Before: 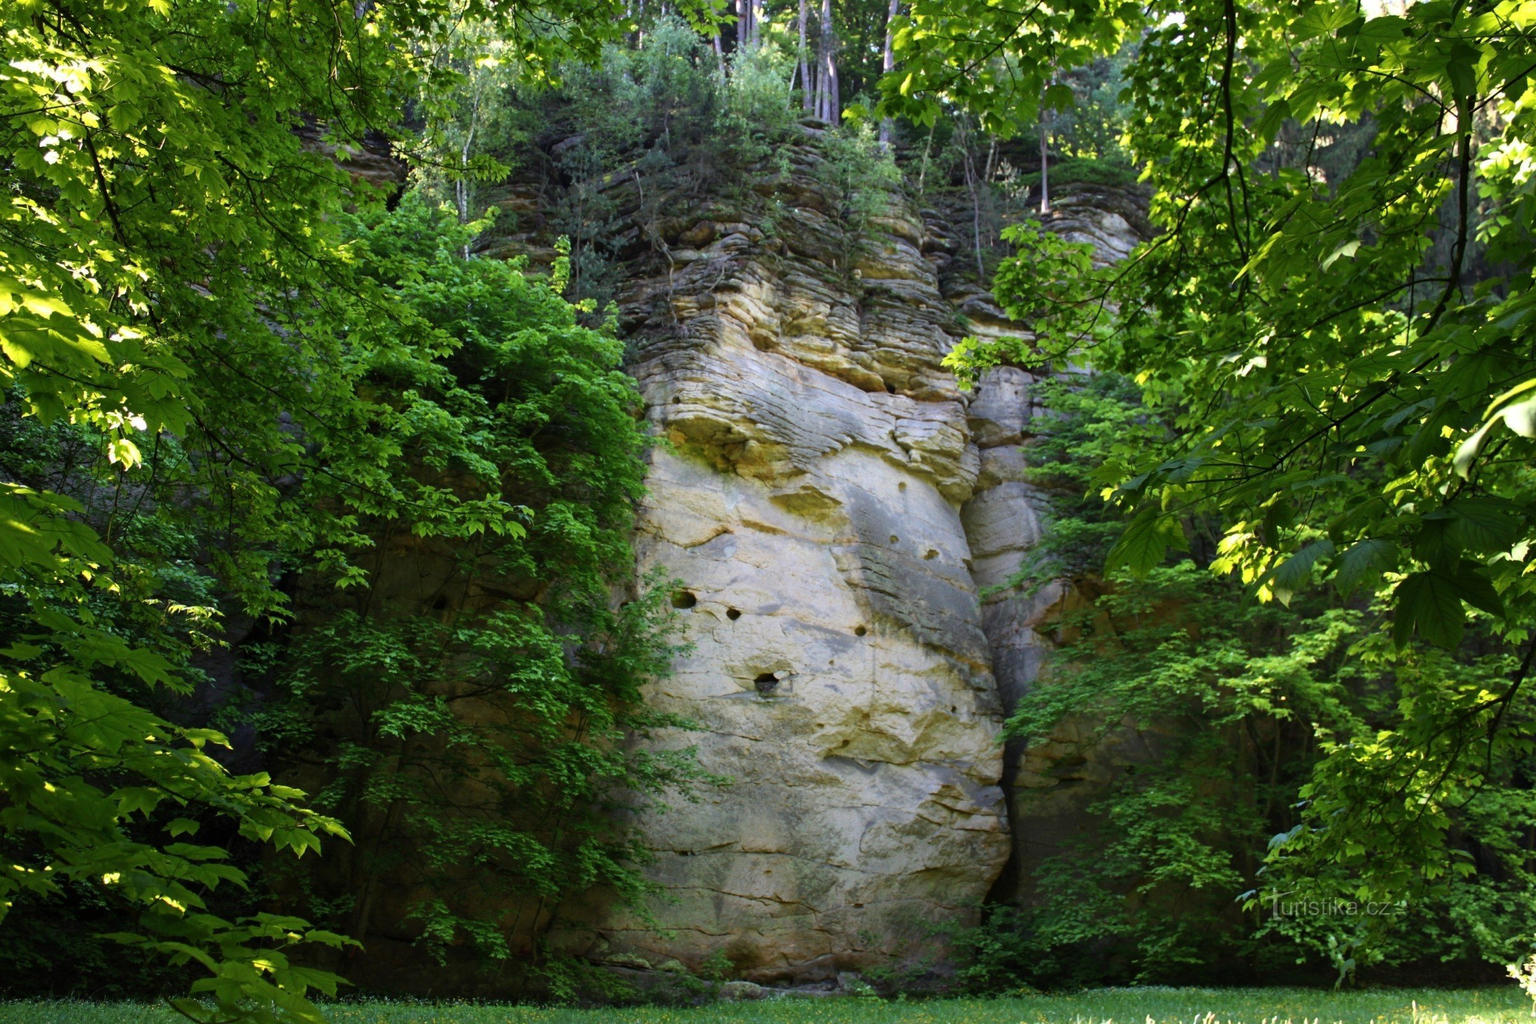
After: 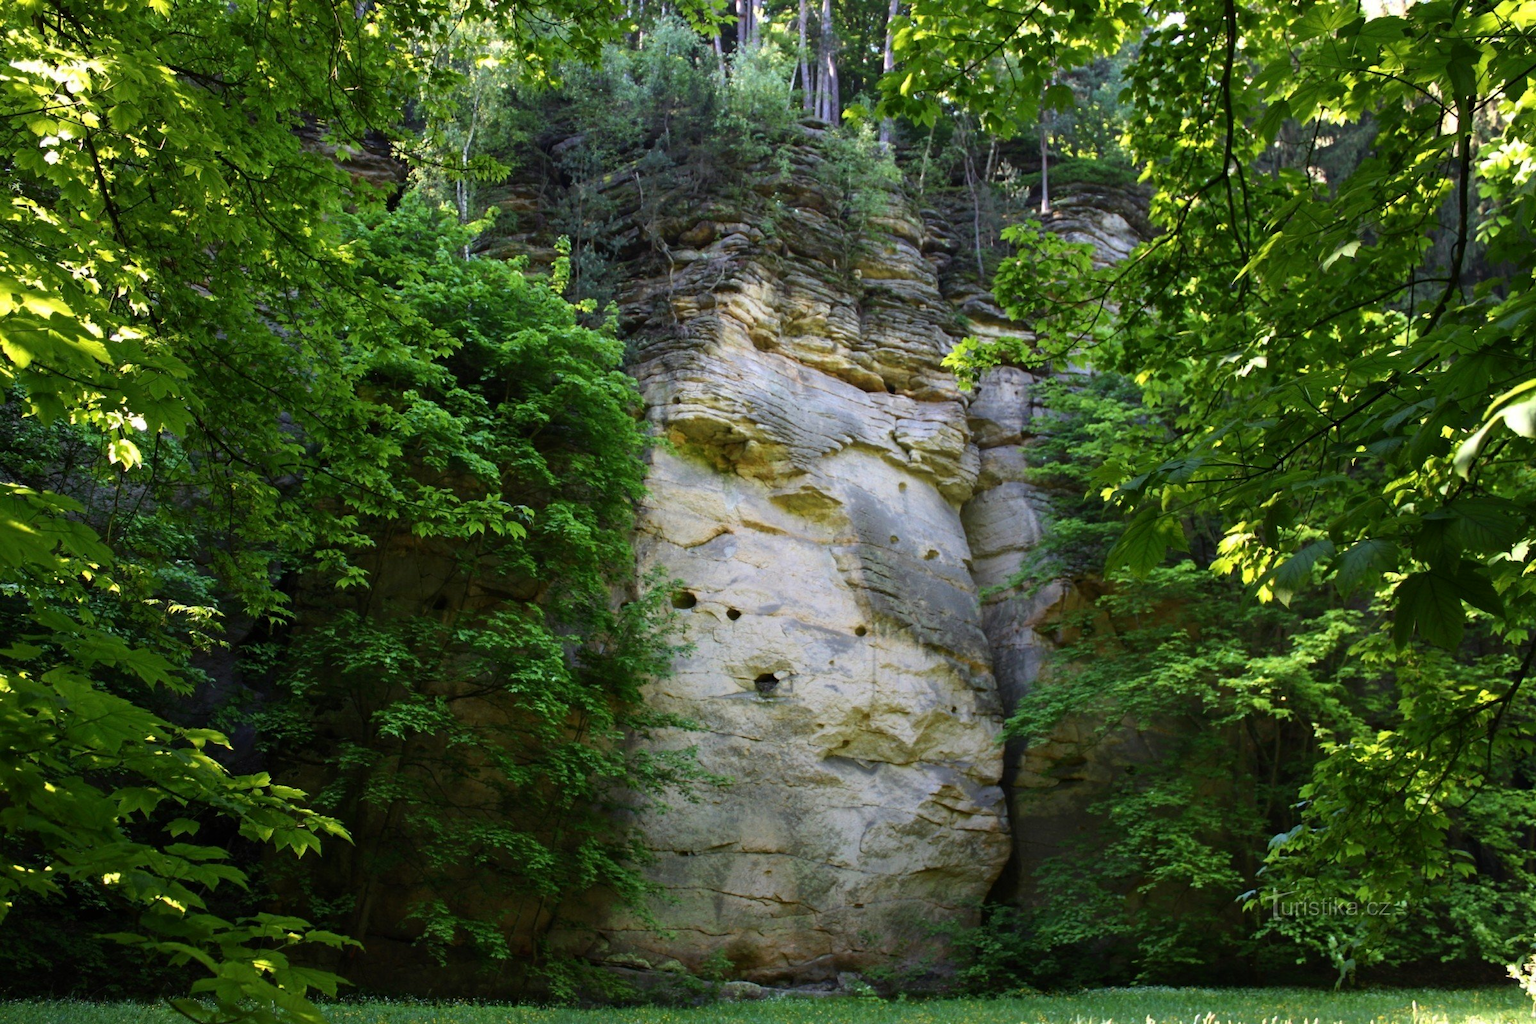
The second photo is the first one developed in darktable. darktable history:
contrast brightness saturation: contrast 0.075
